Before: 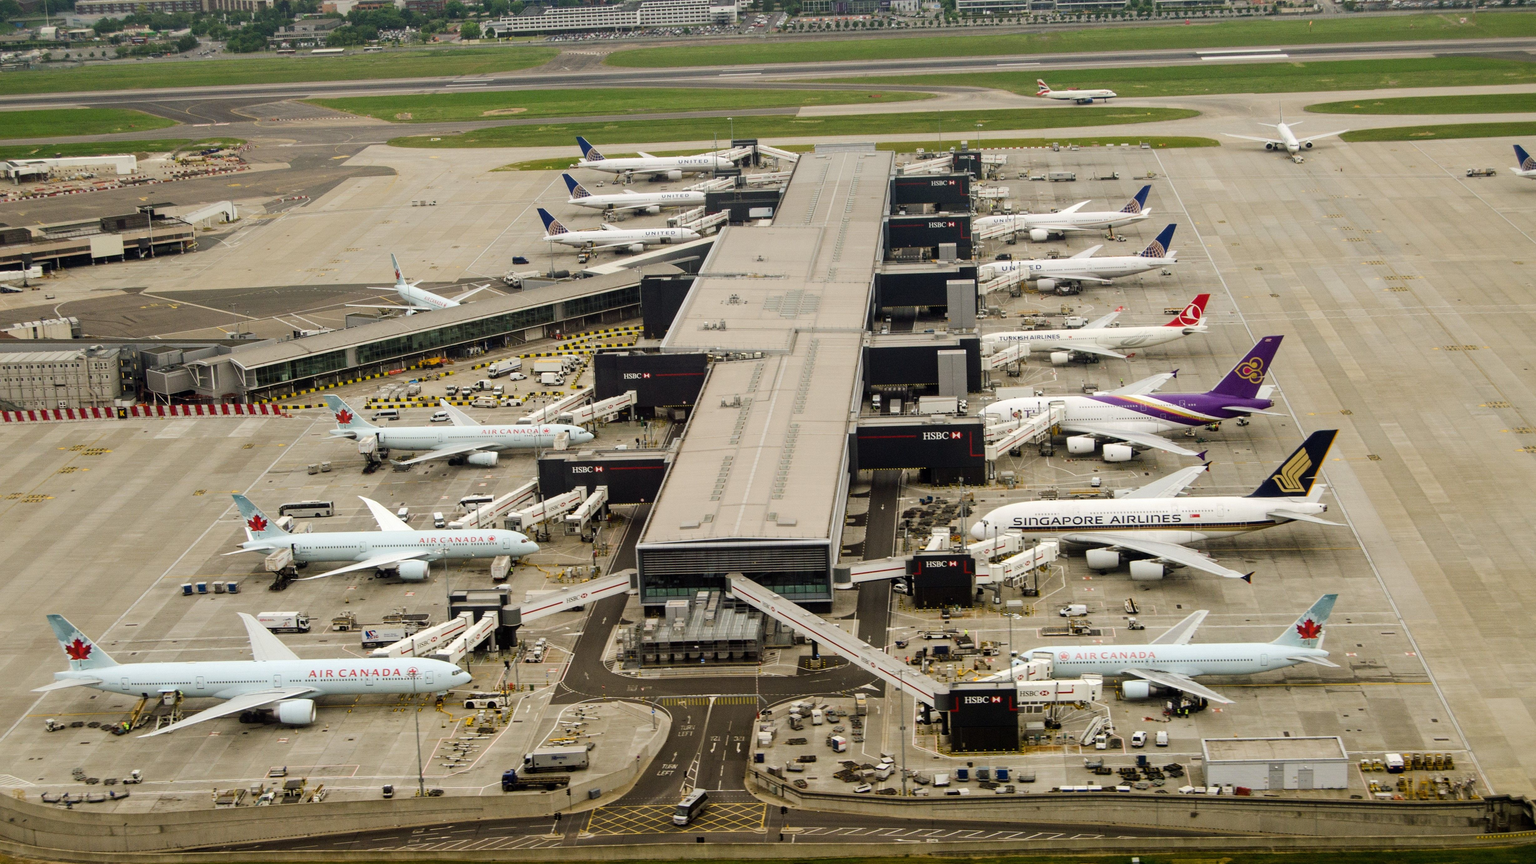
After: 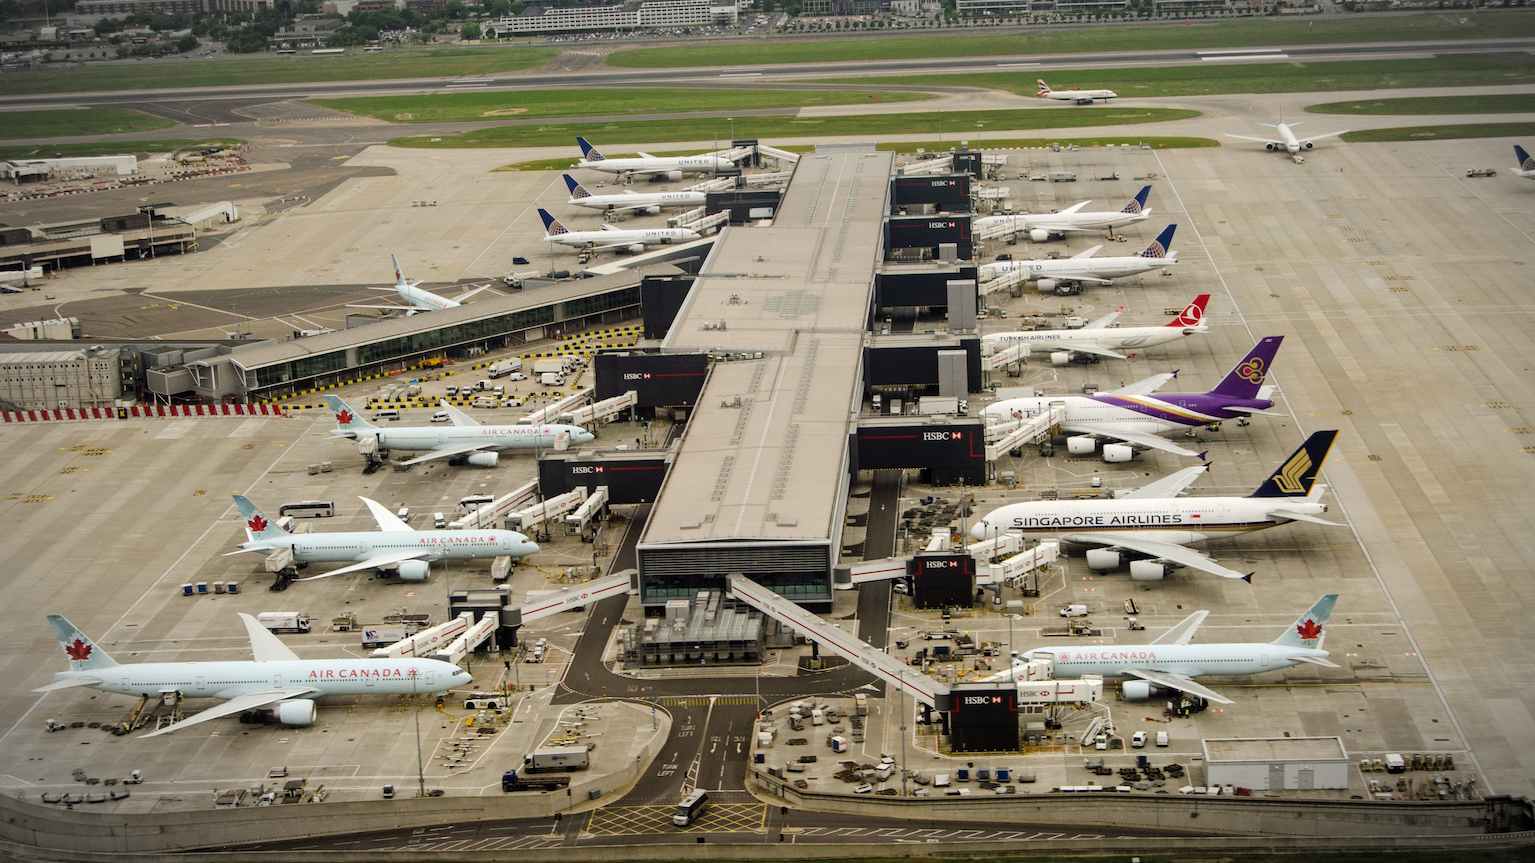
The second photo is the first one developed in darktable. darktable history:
vignetting: fall-off radius 59.93%, saturation -0.654, automatic ratio true, dithering 8-bit output
